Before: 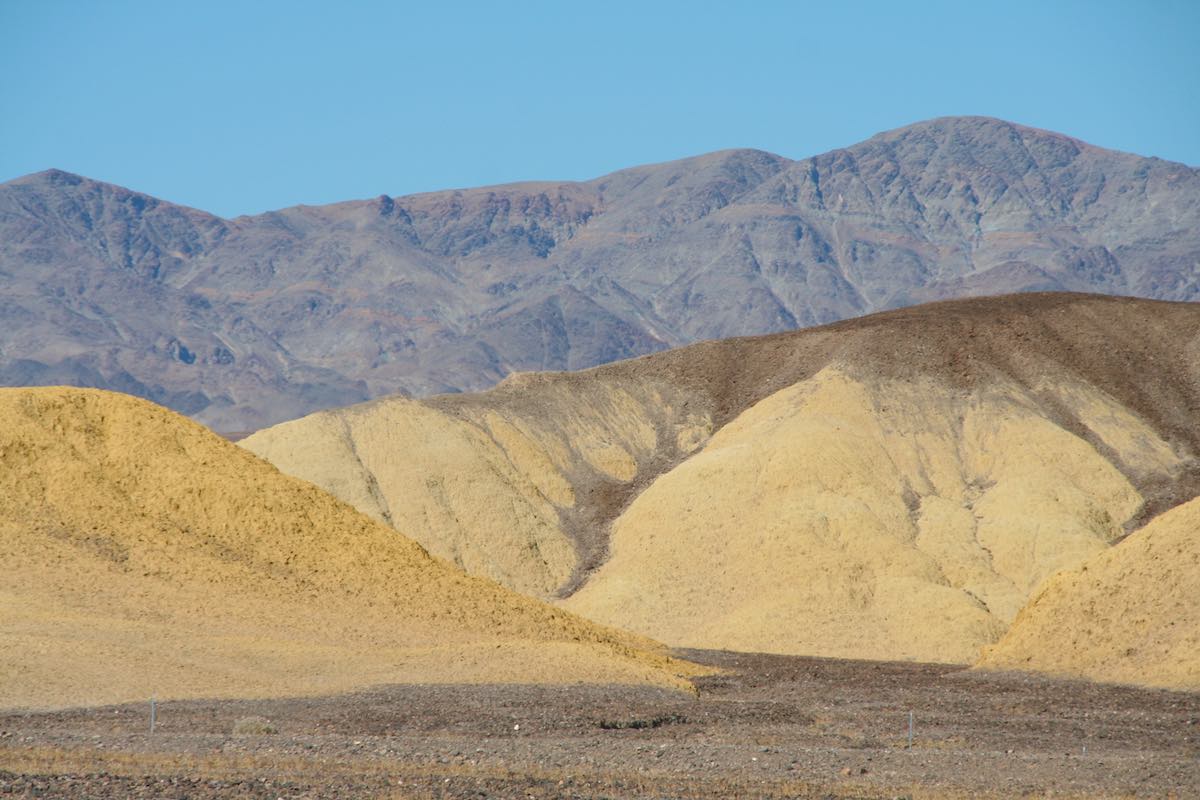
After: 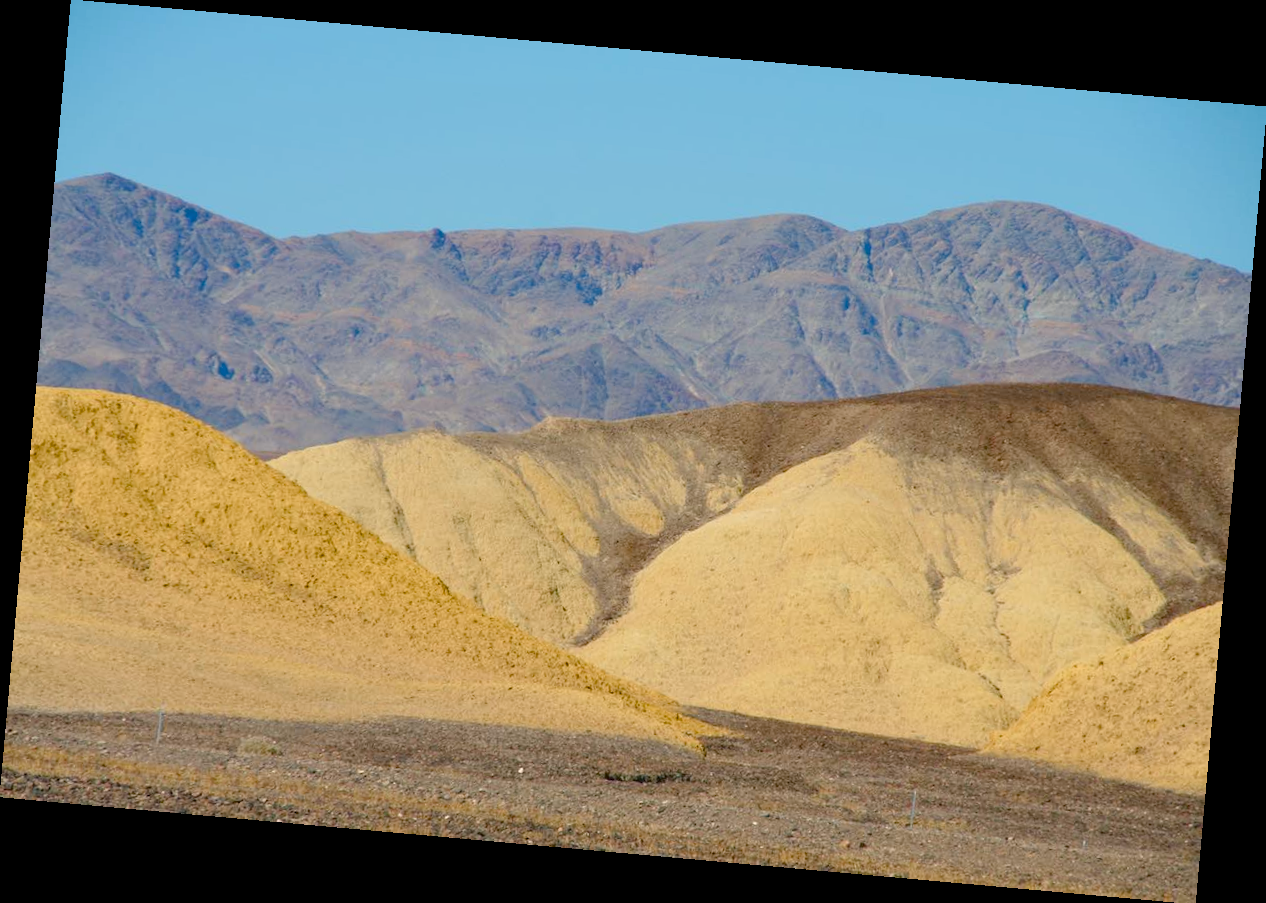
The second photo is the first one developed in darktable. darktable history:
shadows and highlights: shadows -30, highlights 30
color balance rgb: shadows lift › chroma 1%, shadows lift › hue 240.84°, highlights gain › chroma 2%, highlights gain › hue 73.2°, global offset › luminance -0.5%, perceptual saturation grading › global saturation 20%, perceptual saturation grading › highlights -25%, perceptual saturation grading › shadows 50%, global vibrance 15%
rotate and perspective: rotation 5.12°, automatic cropping off
